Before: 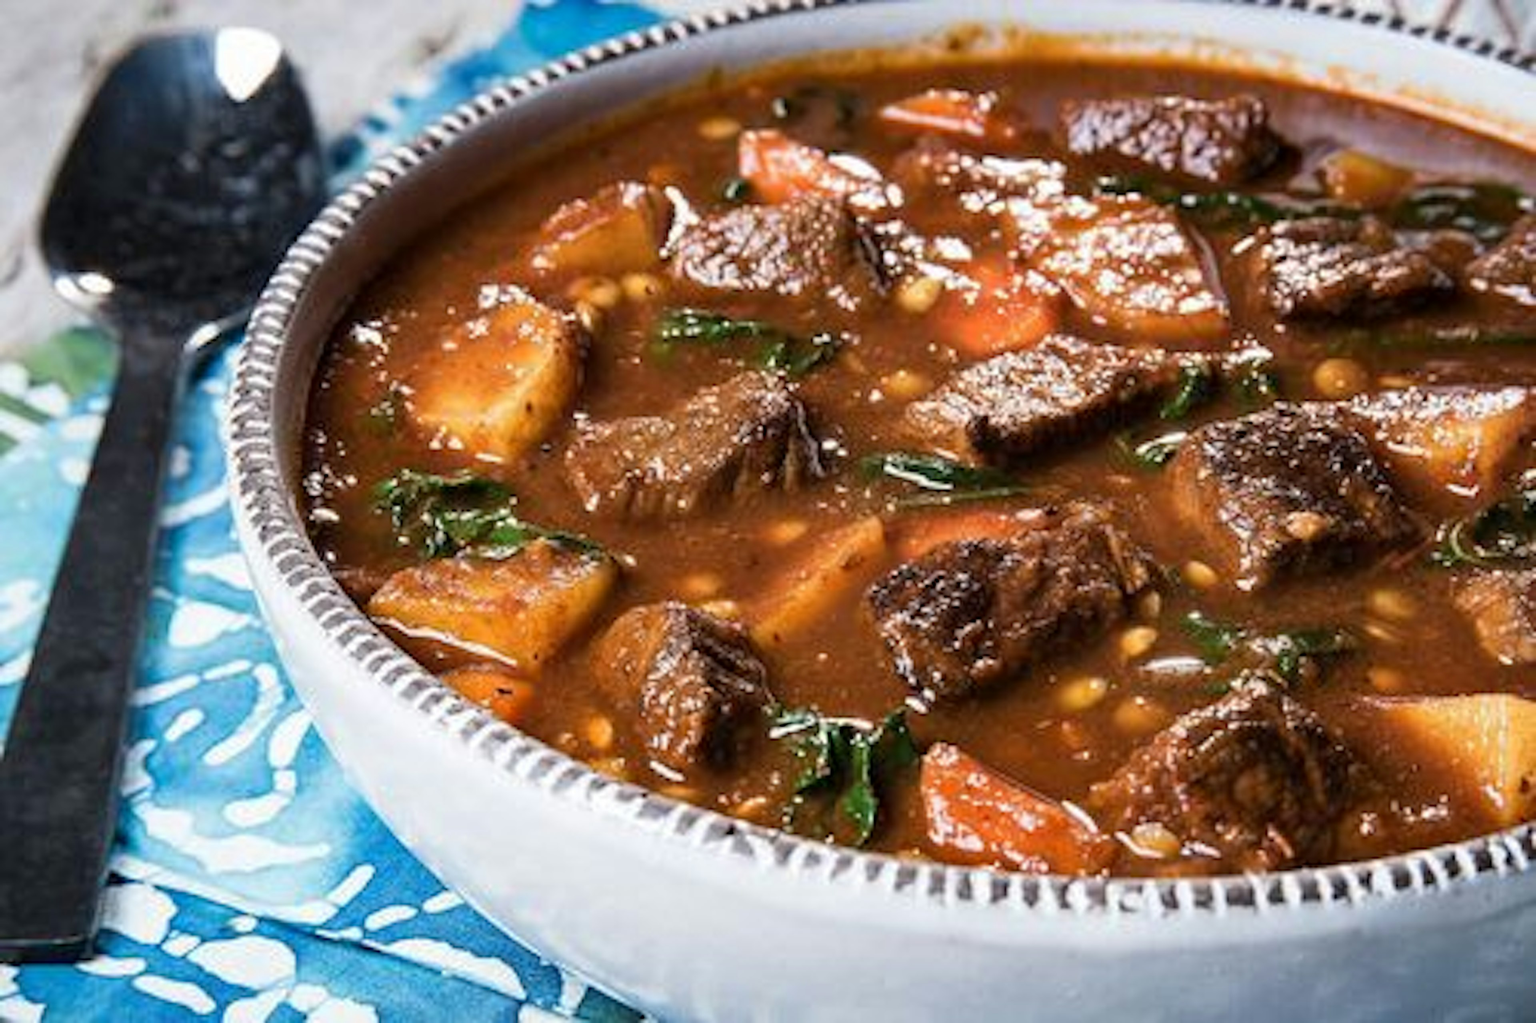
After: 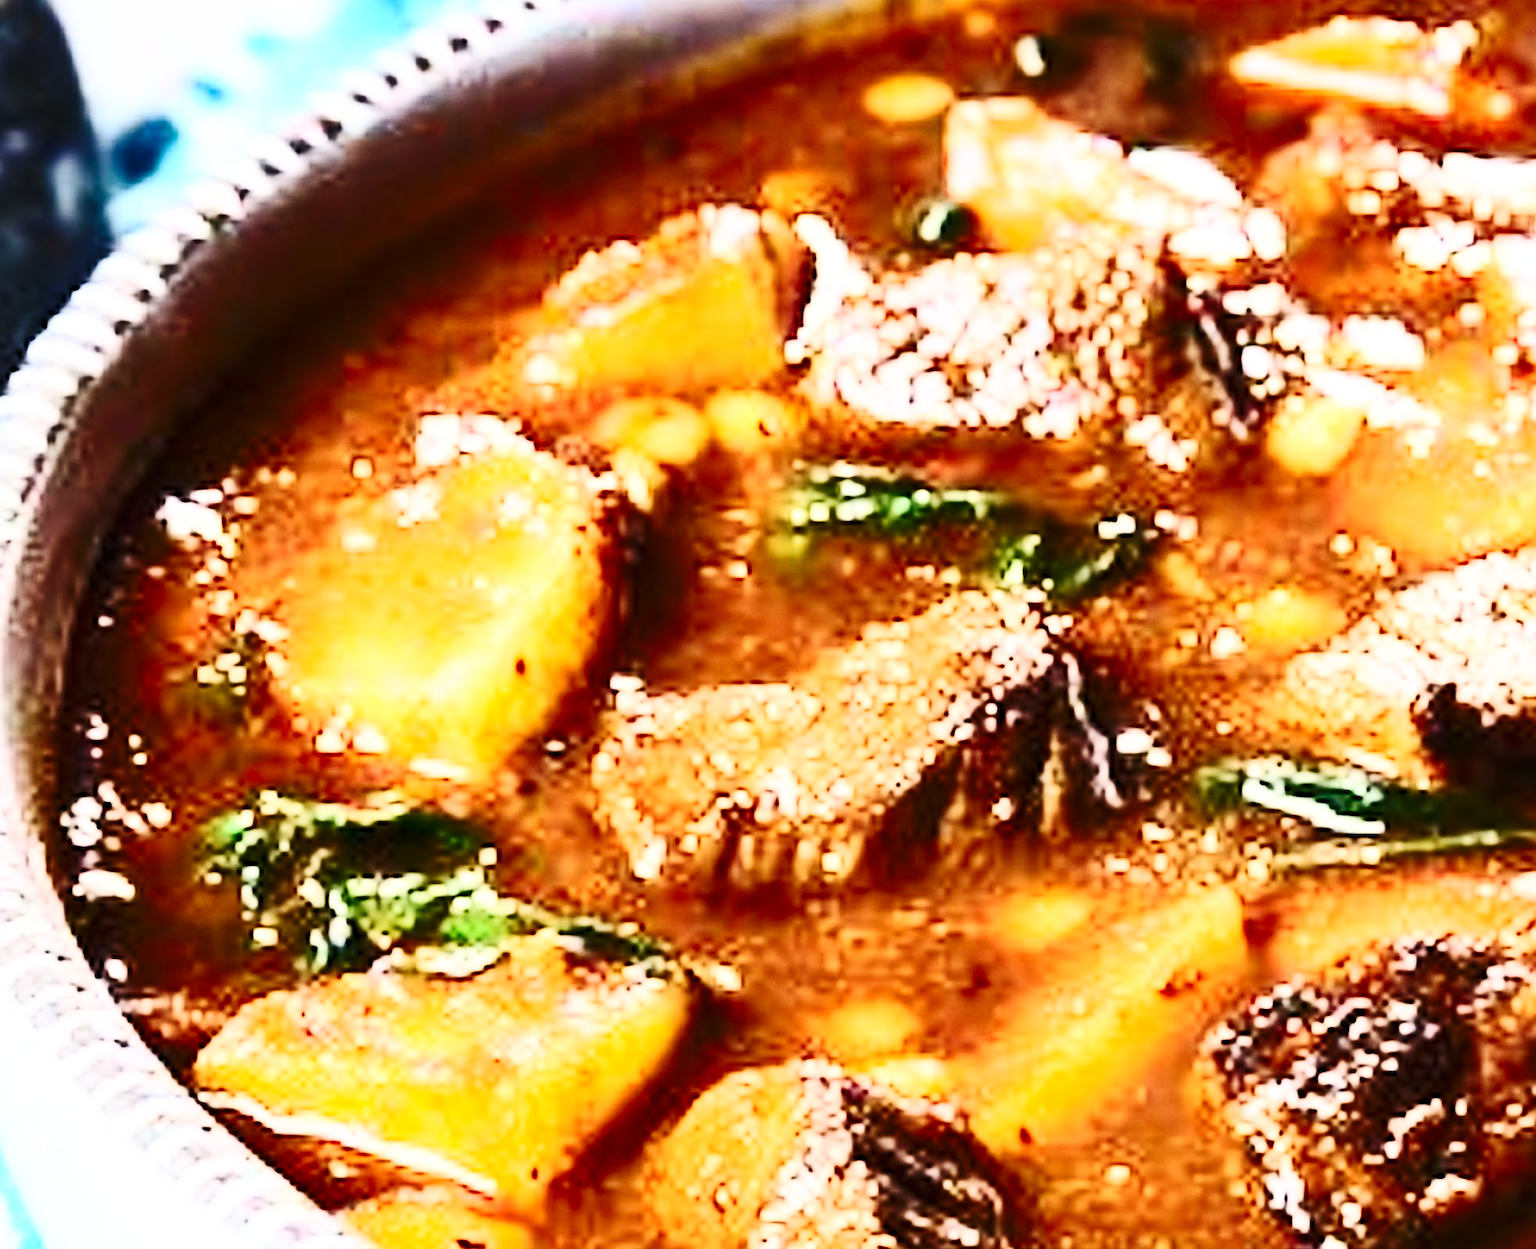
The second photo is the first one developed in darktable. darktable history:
exposure: exposure -0.014 EV, compensate highlight preservation false
base curve: curves: ch0 [(0, 0) (0.032, 0.037) (0.105, 0.228) (0.435, 0.76) (0.856, 0.983) (1, 1)], preserve colors none
crop: left 17.826%, top 7.883%, right 33.083%, bottom 32.136%
contrast brightness saturation: contrast 0.625, brightness 0.332, saturation 0.142
sharpen: on, module defaults
tone equalizer: on, module defaults
